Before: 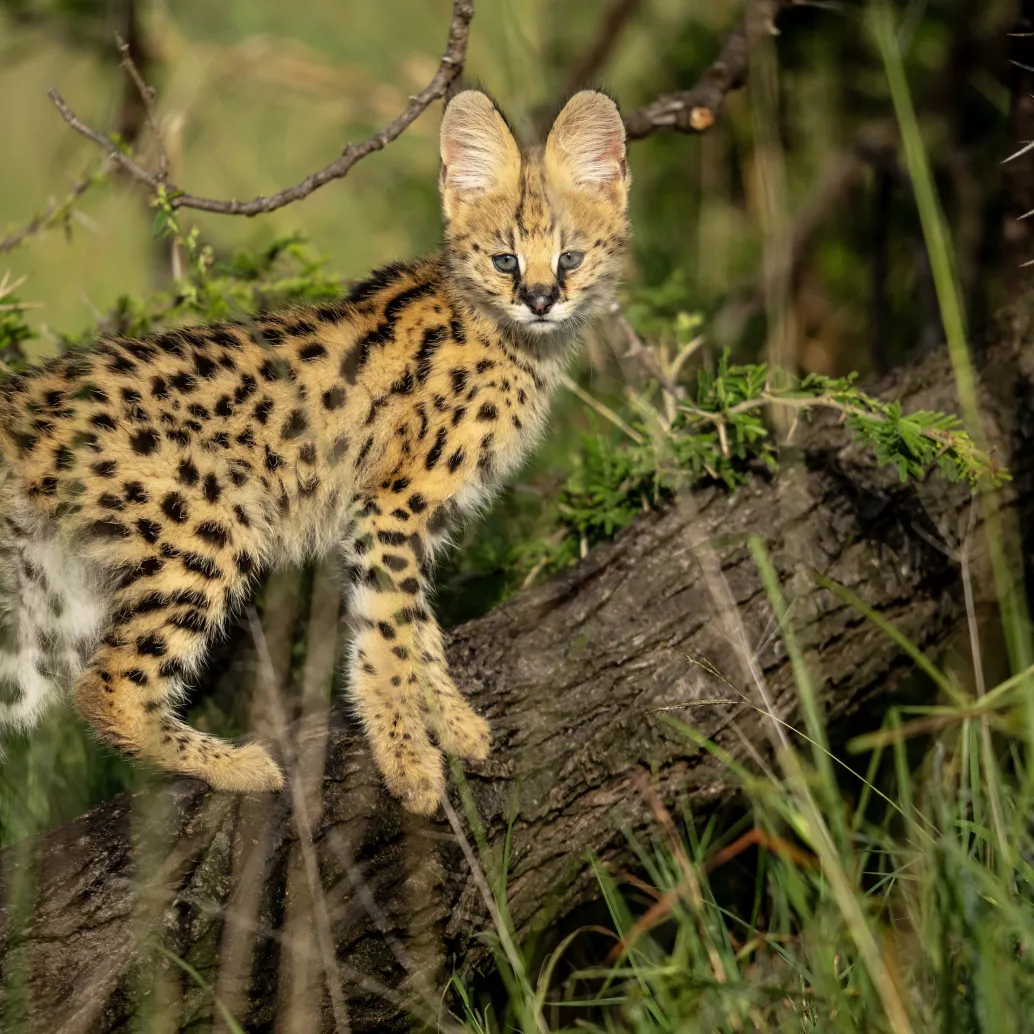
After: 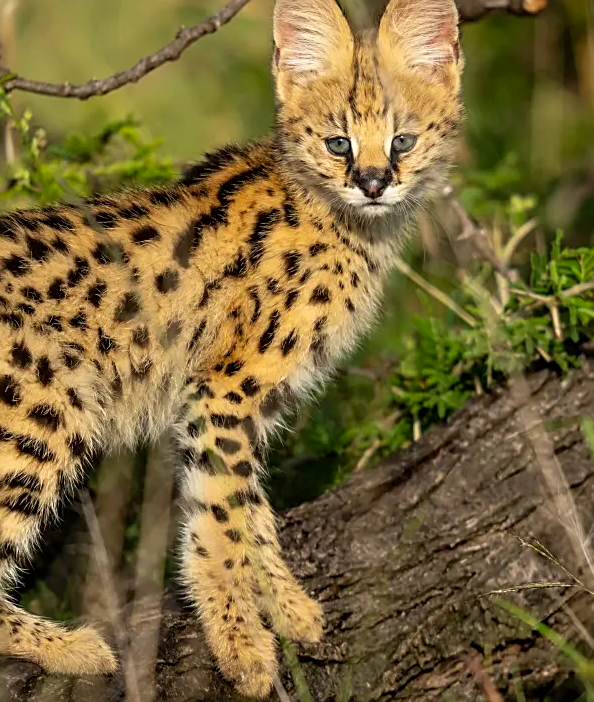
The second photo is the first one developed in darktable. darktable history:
sharpen: on, module defaults
crop: left 16.215%, top 11.346%, right 26.245%, bottom 20.739%
